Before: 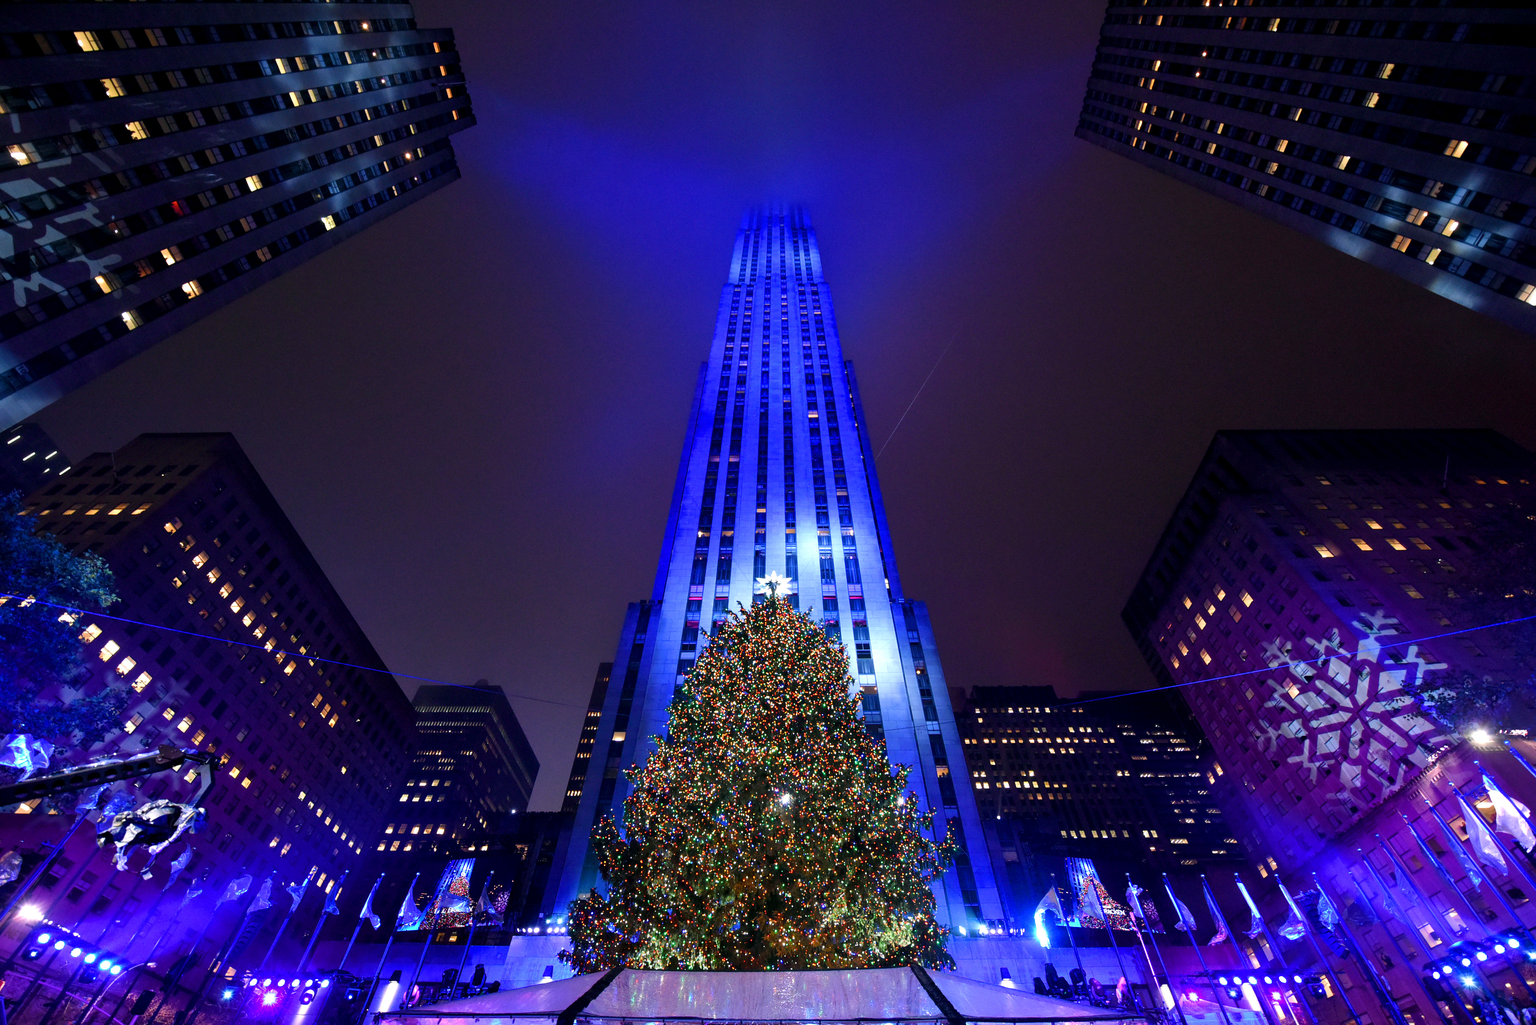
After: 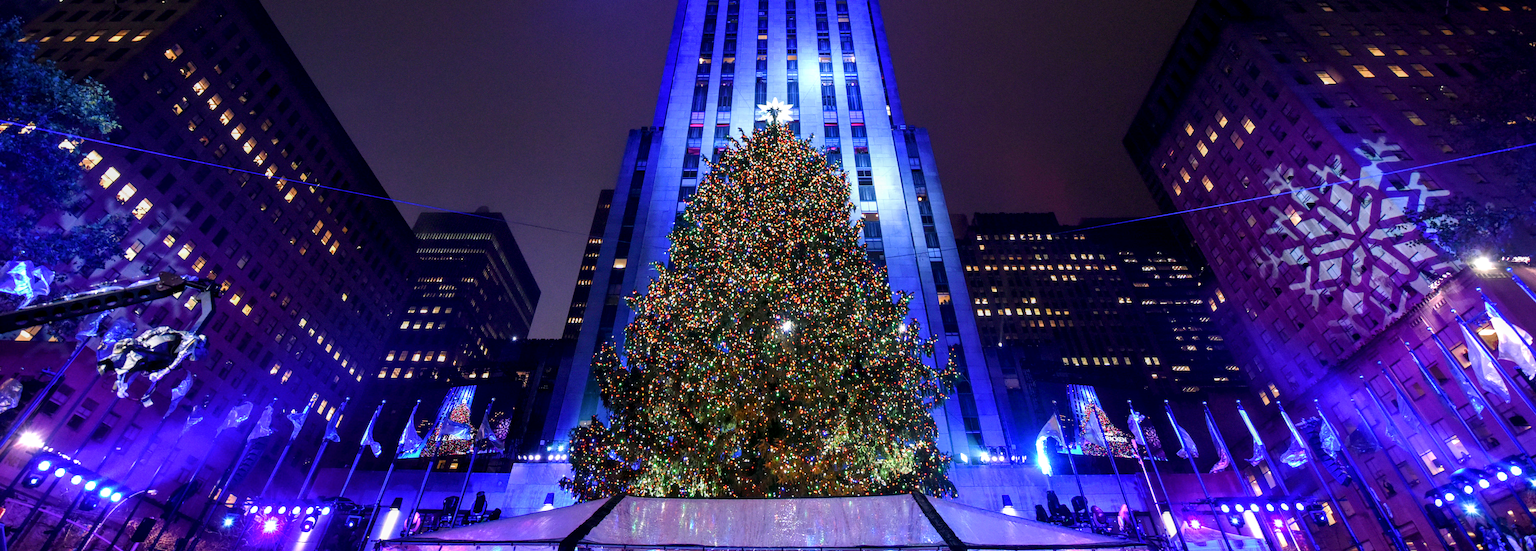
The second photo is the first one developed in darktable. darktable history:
crop and rotate: top 46.245%, right 0.117%
local contrast: on, module defaults
